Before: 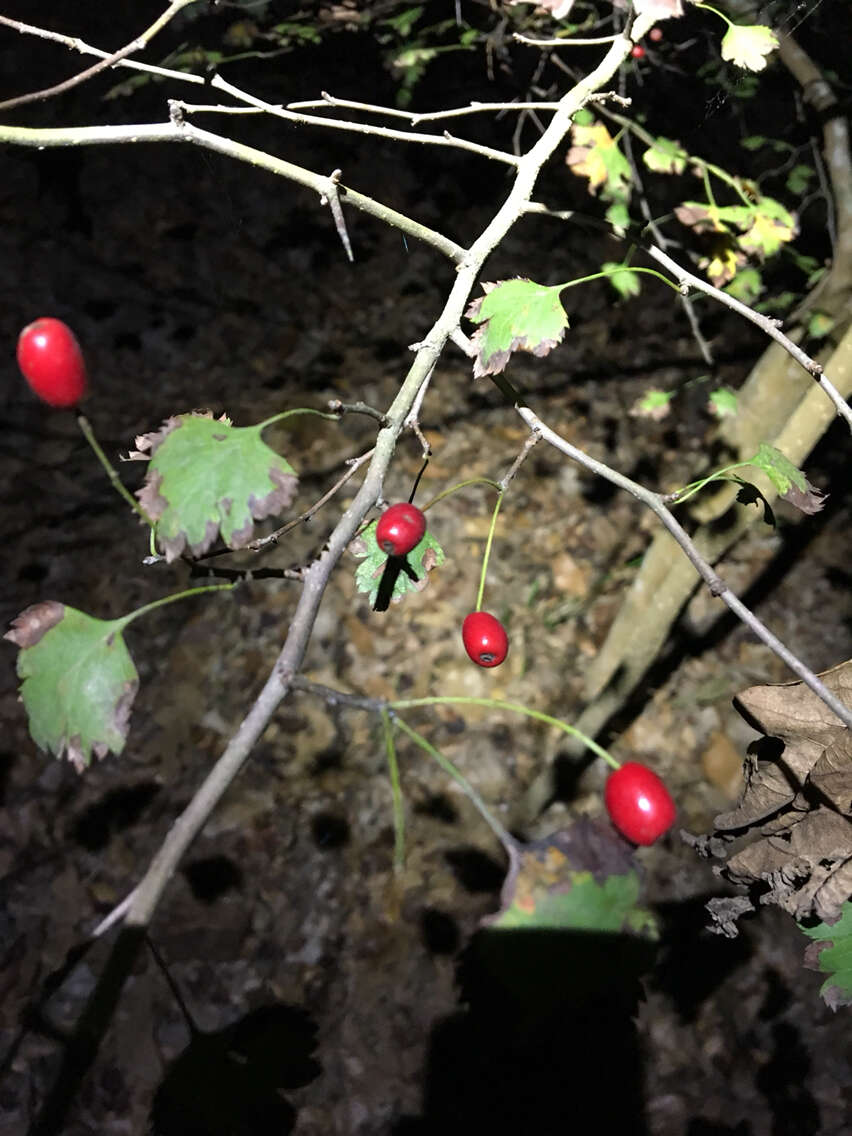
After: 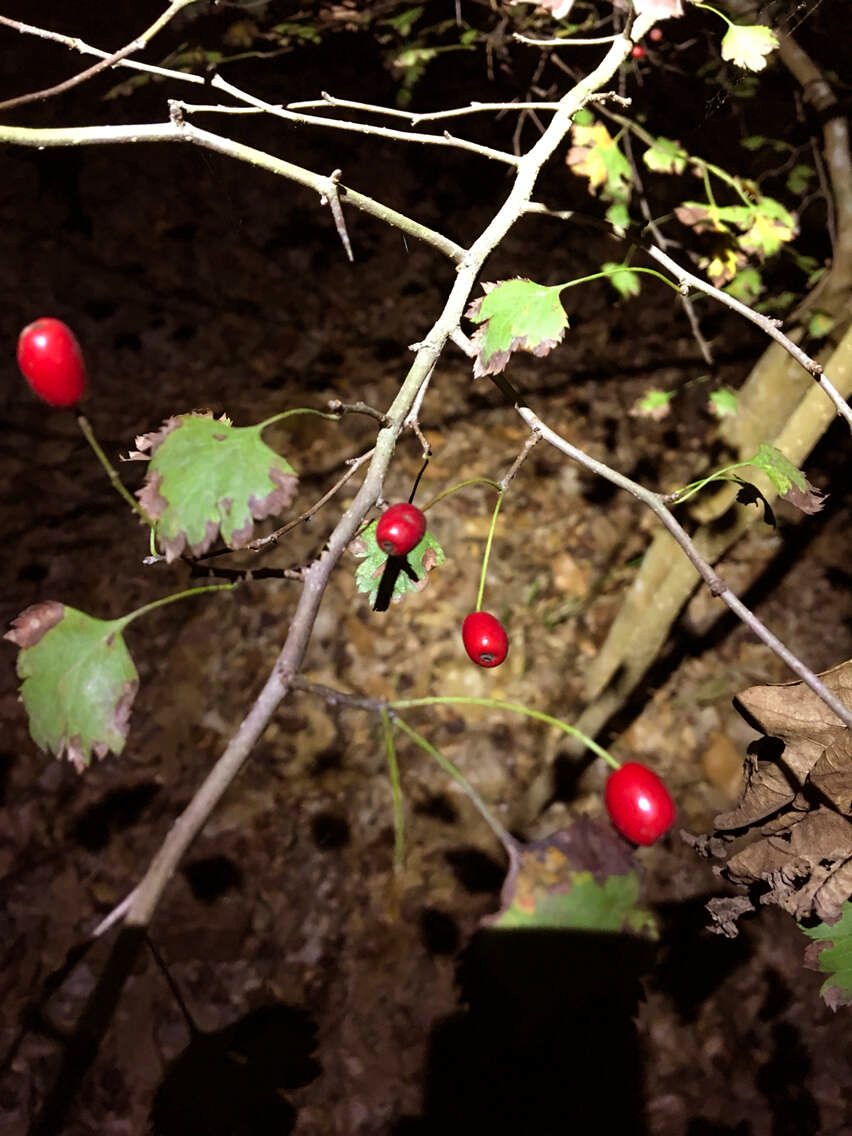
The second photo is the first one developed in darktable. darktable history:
rgb levels: mode RGB, independent channels, levels [[0, 0.5, 1], [0, 0.521, 1], [0, 0.536, 1]]
velvia: strength 15%
